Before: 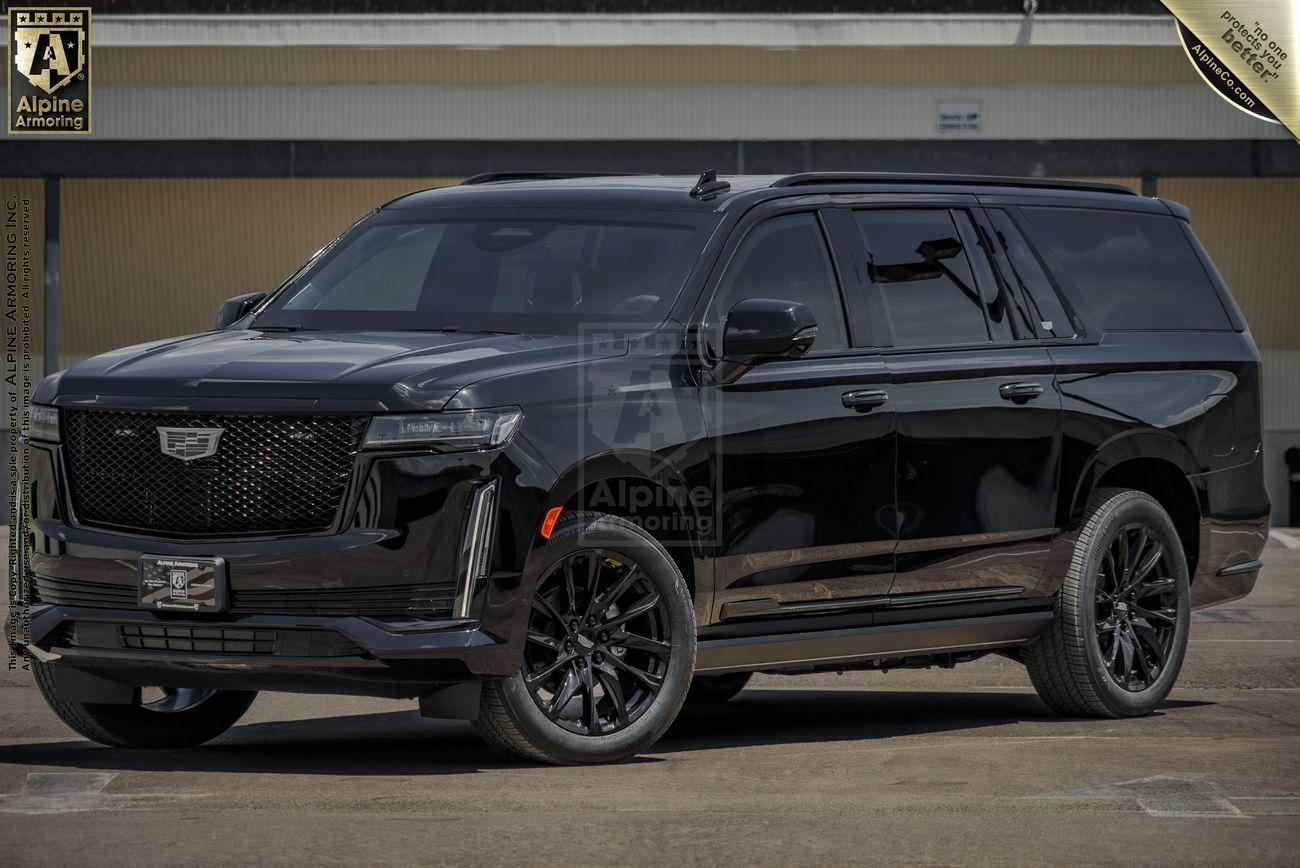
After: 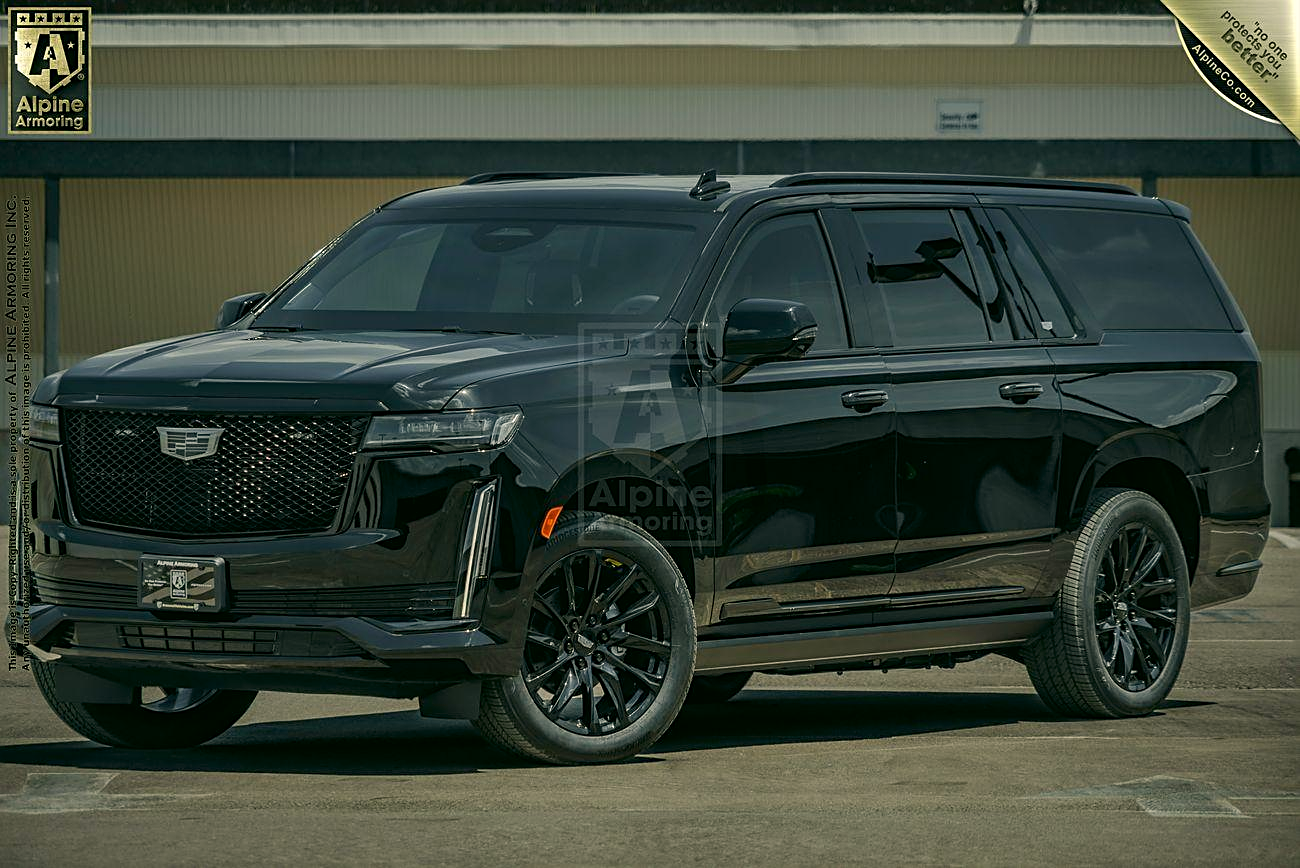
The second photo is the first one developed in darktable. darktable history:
sharpen: on, module defaults
color correction: highlights a* -0.619, highlights b* 9.61, shadows a* -9, shadows b* 1.44
